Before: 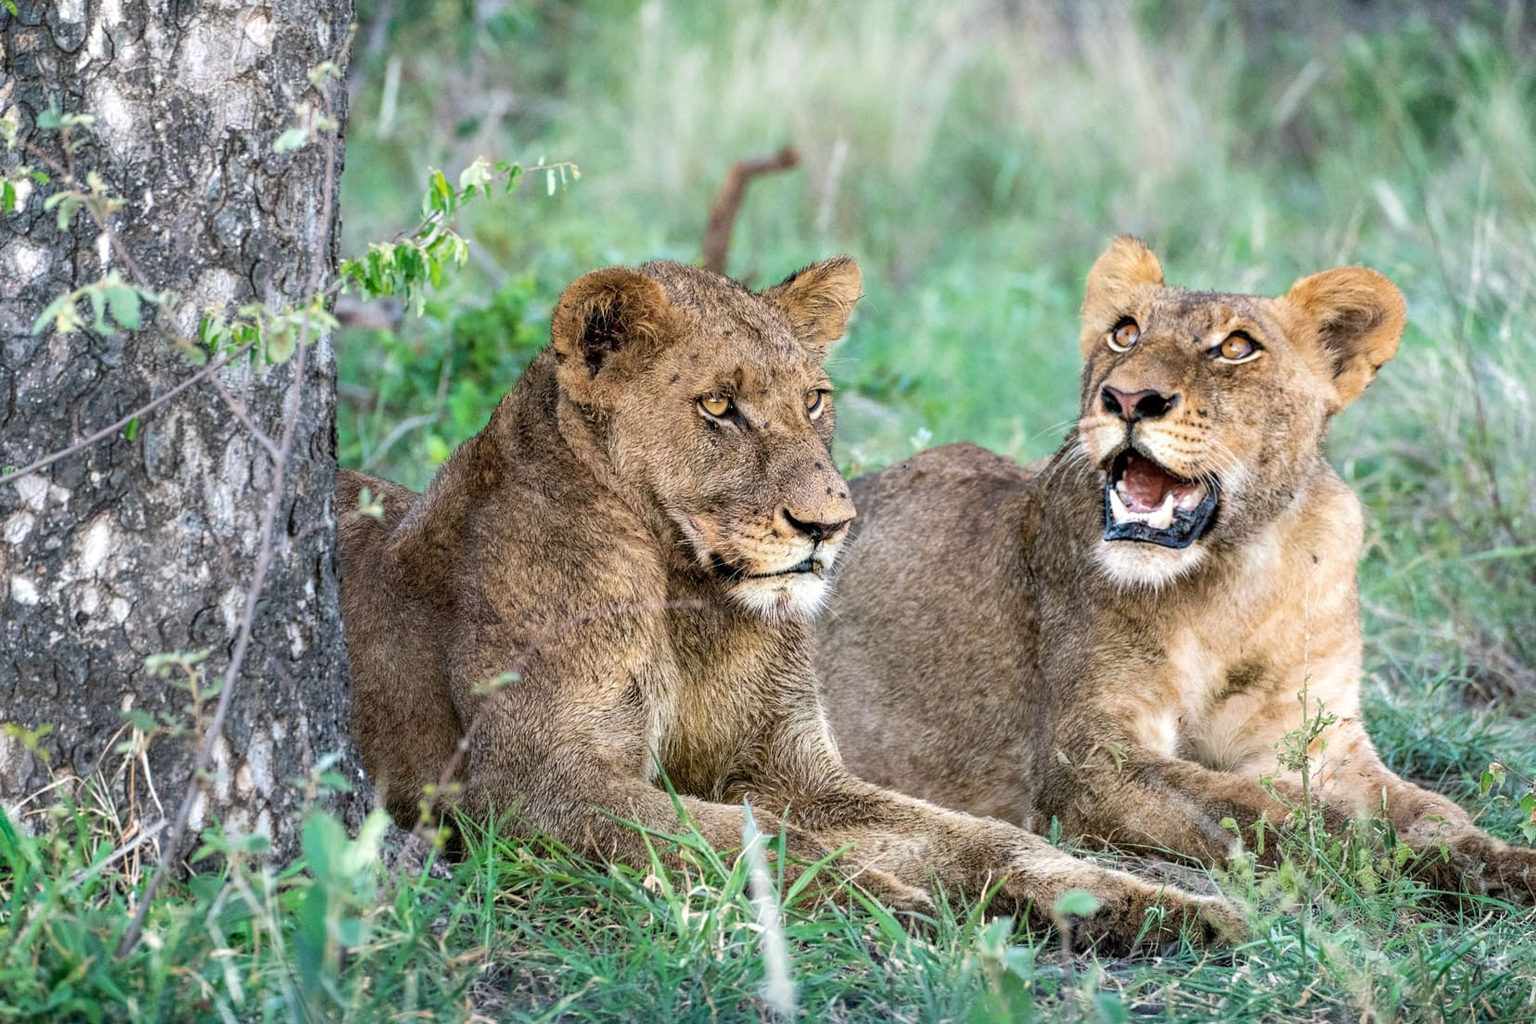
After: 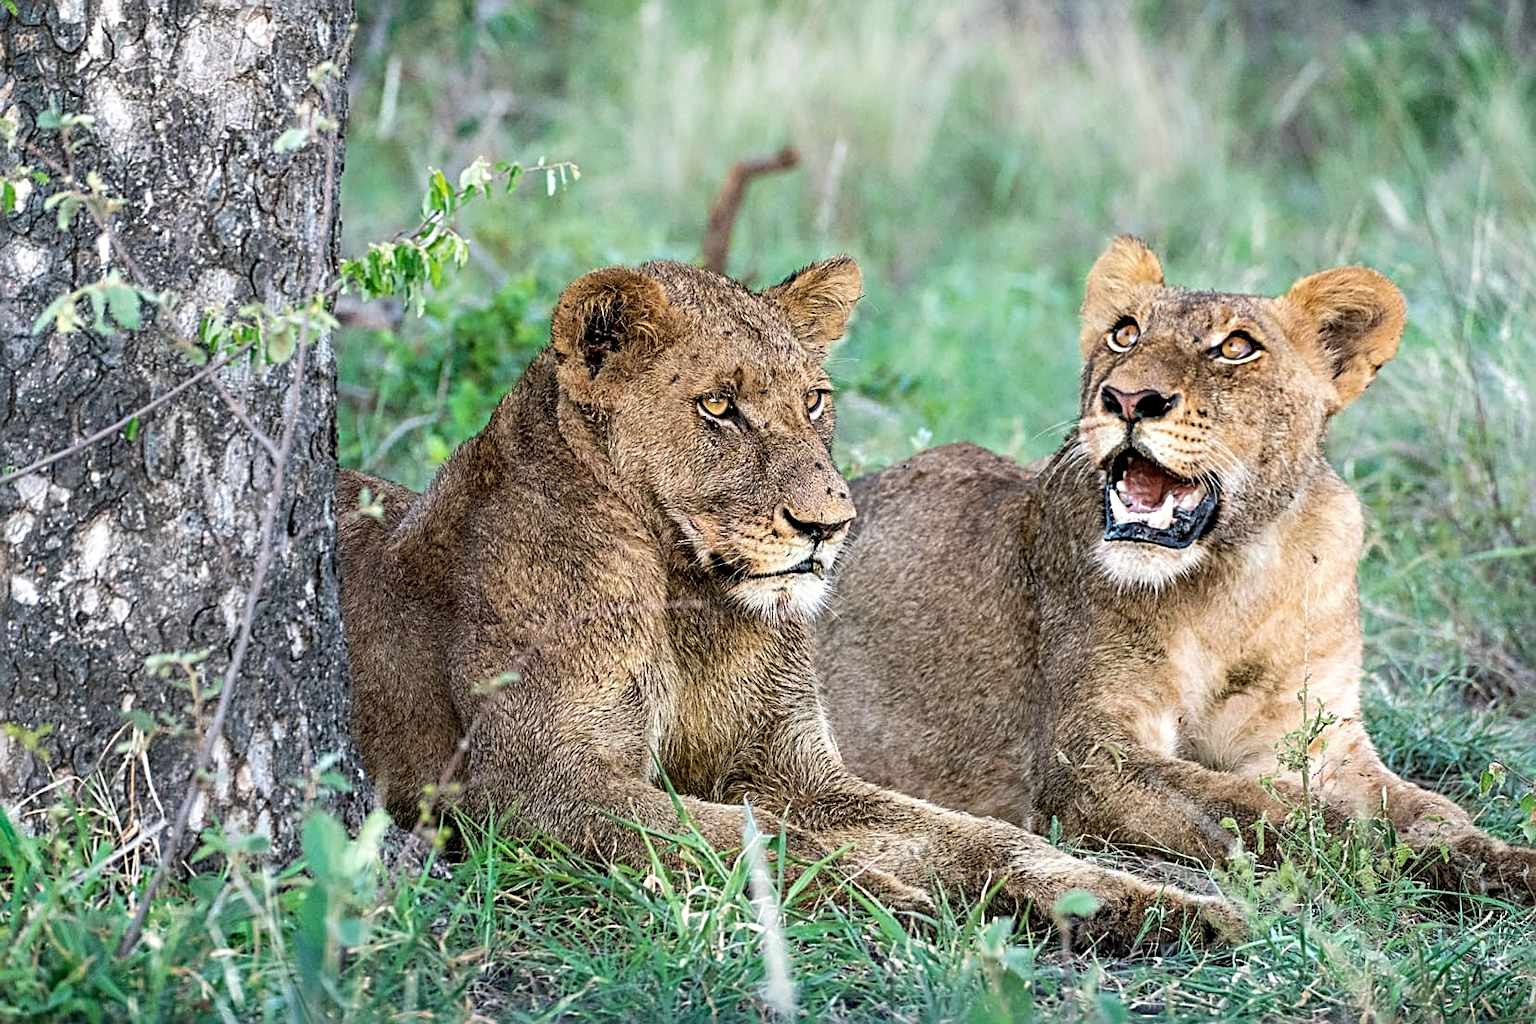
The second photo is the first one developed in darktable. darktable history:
sharpen: radius 2.84, amount 0.716
